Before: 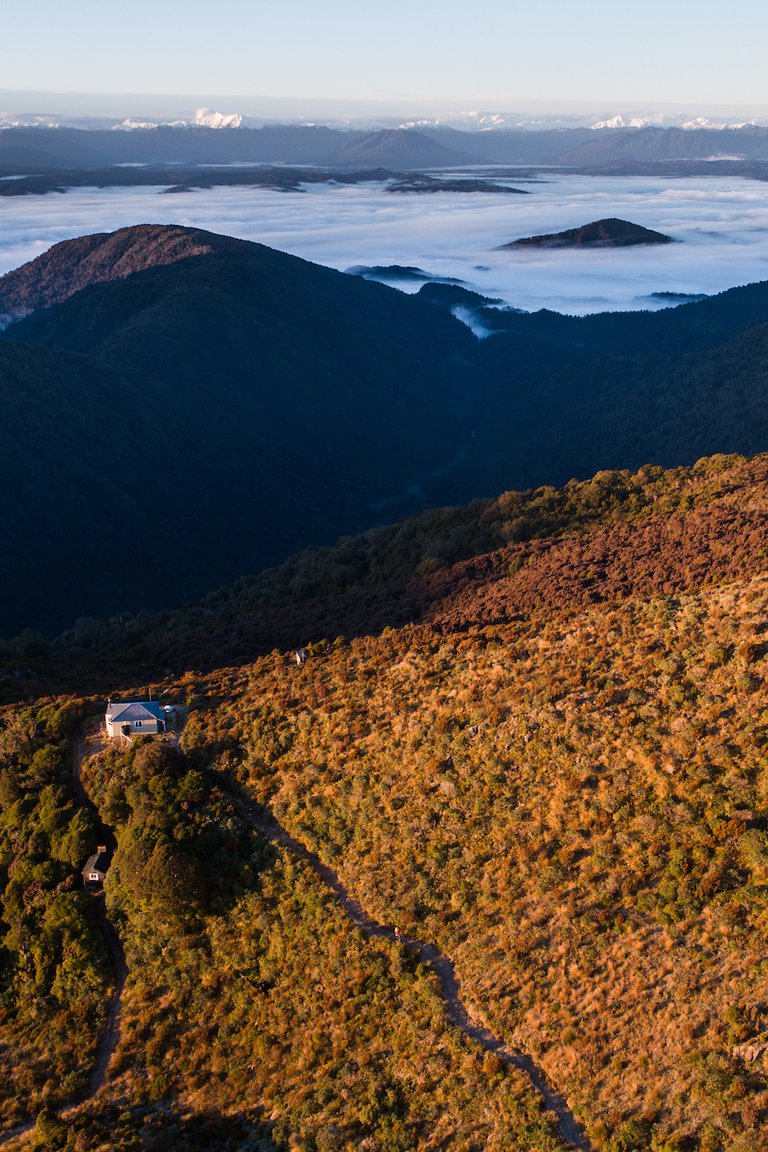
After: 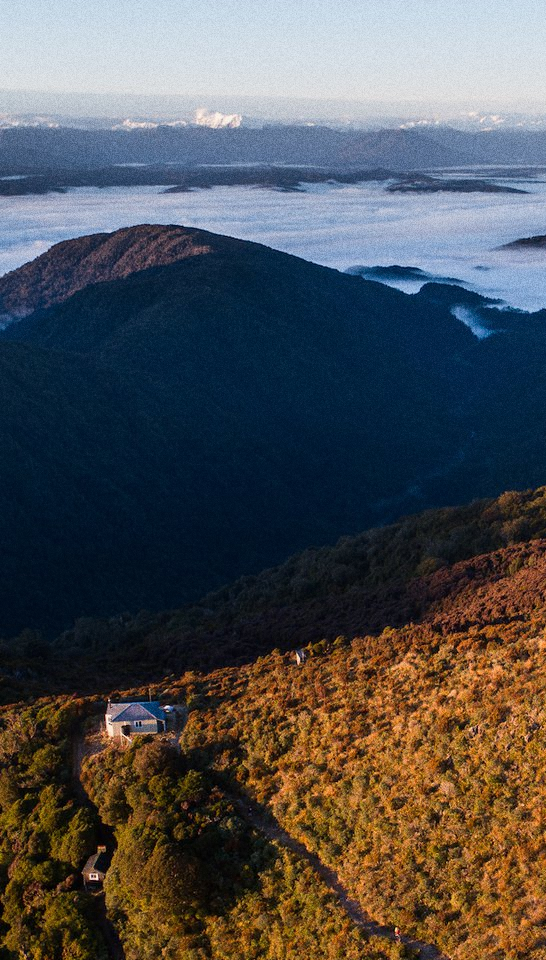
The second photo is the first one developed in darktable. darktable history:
exposure: exposure -0.05 EV
crop: right 28.885%, bottom 16.626%
grain: coarseness 0.09 ISO, strength 40%
